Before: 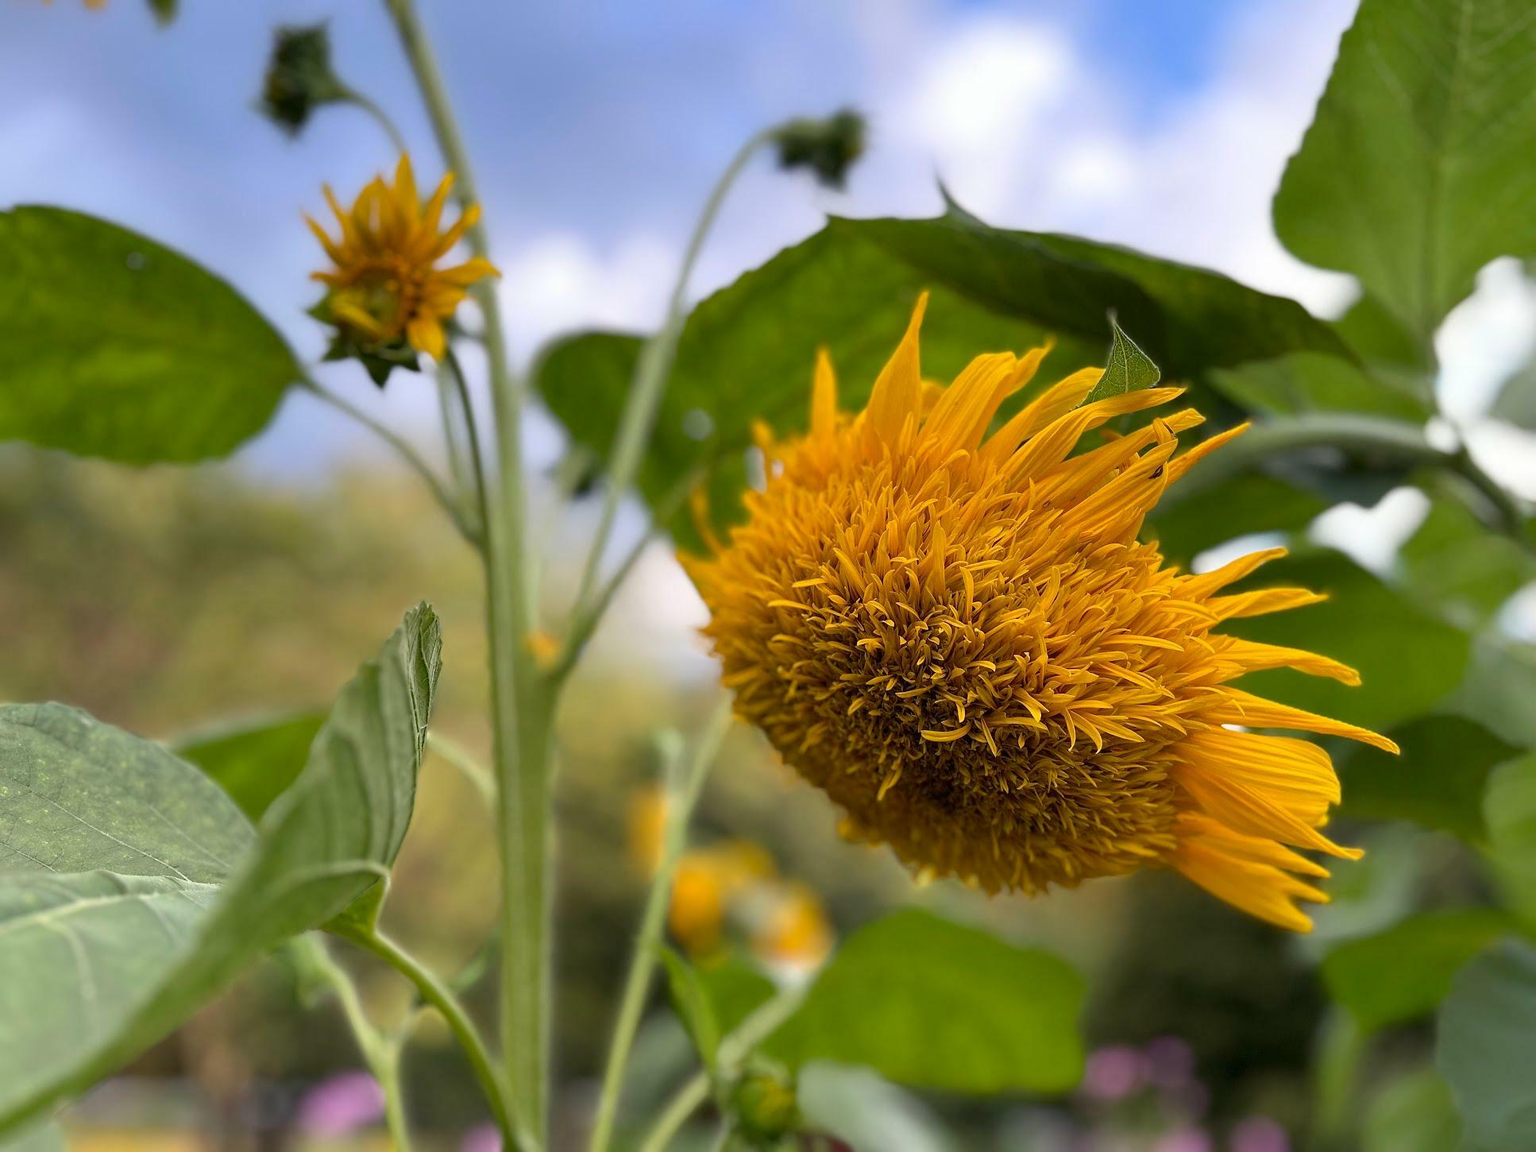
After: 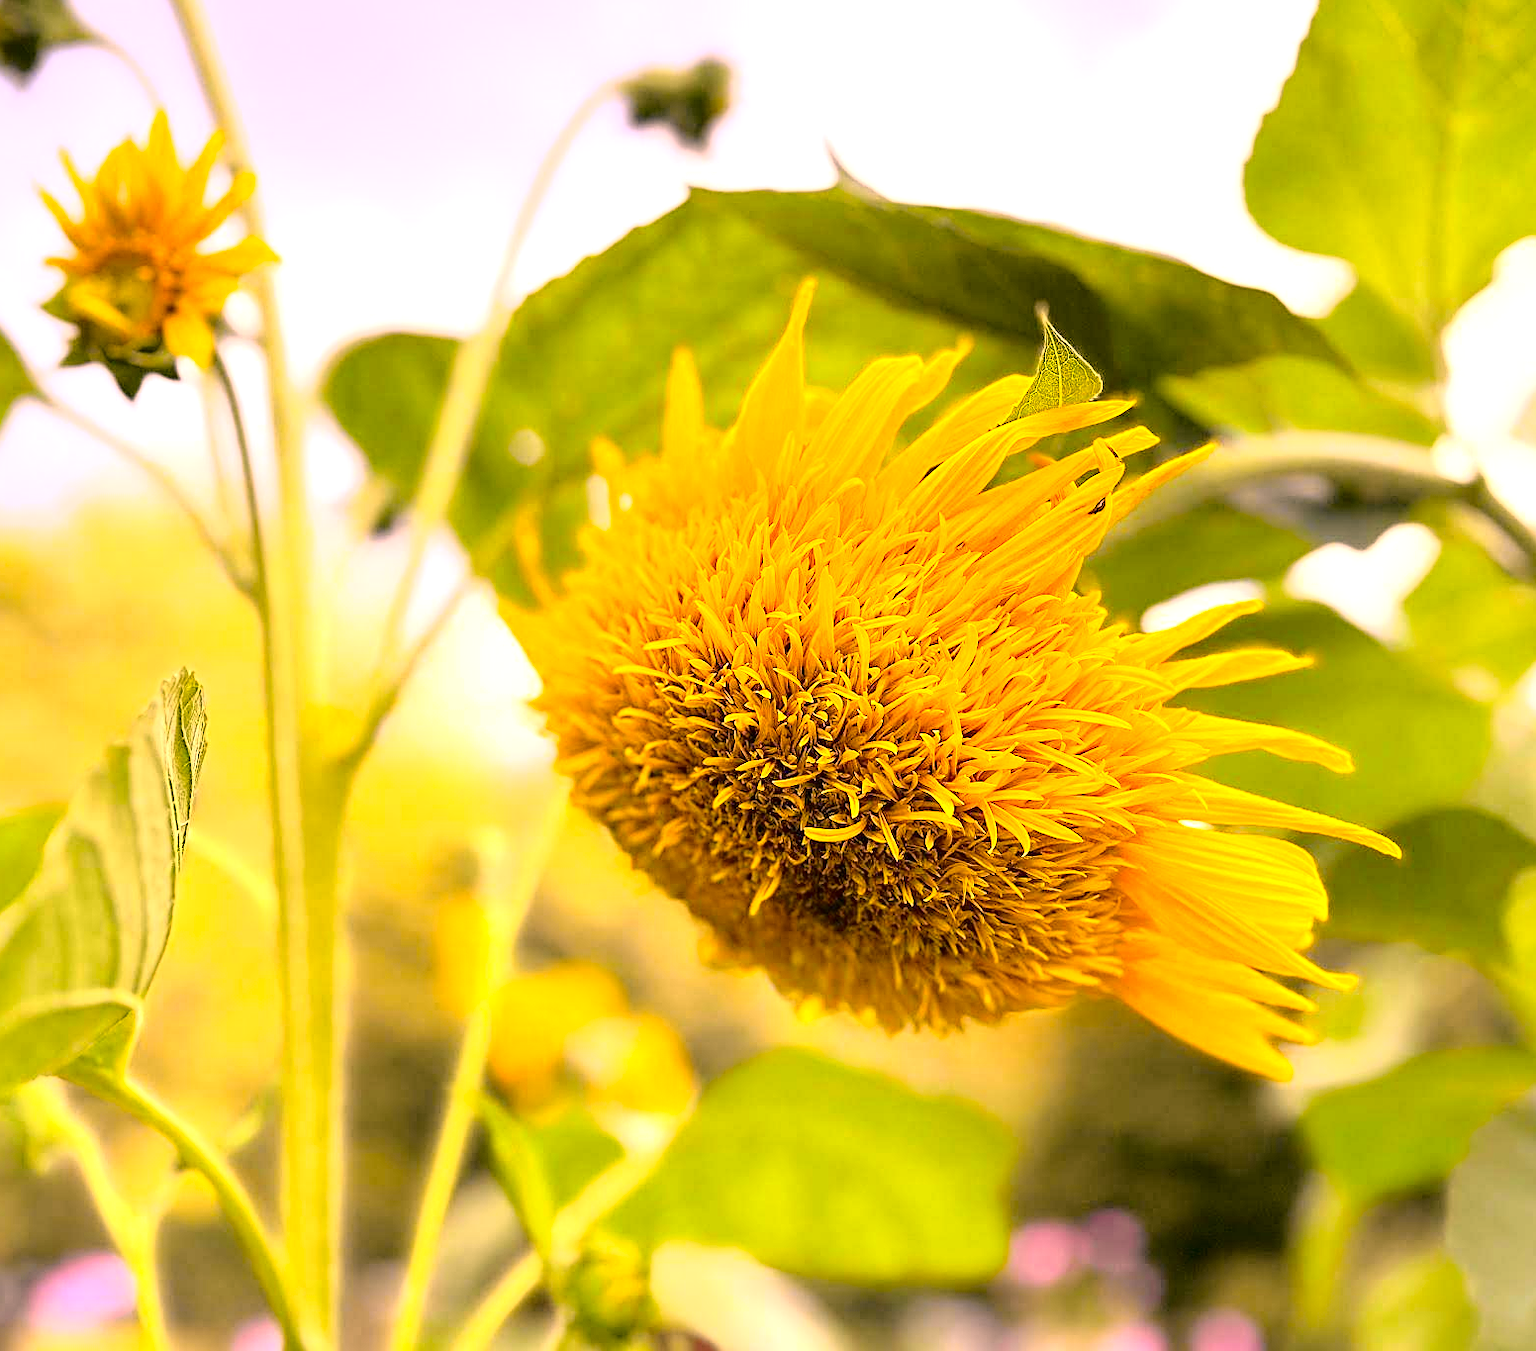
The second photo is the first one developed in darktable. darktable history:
crop and rotate: left 17.959%, top 5.771%, right 1.742%
sharpen: on, module defaults
tone equalizer: on, module defaults
color correction: highlights a* 21.16, highlights b* 19.61
exposure: exposure 1.5 EV, compensate highlight preservation false
white balance: red 0.978, blue 0.999
tone curve: curves: ch0 [(0, 0.013) (0.129, 0.1) (0.327, 0.382) (0.489, 0.573) (0.66, 0.748) (0.858, 0.926) (1, 0.977)]; ch1 [(0, 0) (0.353, 0.344) (0.45, 0.46) (0.498, 0.495) (0.521, 0.506) (0.563, 0.559) (0.592, 0.585) (0.657, 0.655) (1, 1)]; ch2 [(0, 0) (0.333, 0.346) (0.375, 0.375) (0.427, 0.44) (0.5, 0.501) (0.505, 0.499) (0.528, 0.533) (0.579, 0.61) (0.612, 0.644) (0.66, 0.715) (1, 1)], color space Lab, independent channels, preserve colors none
